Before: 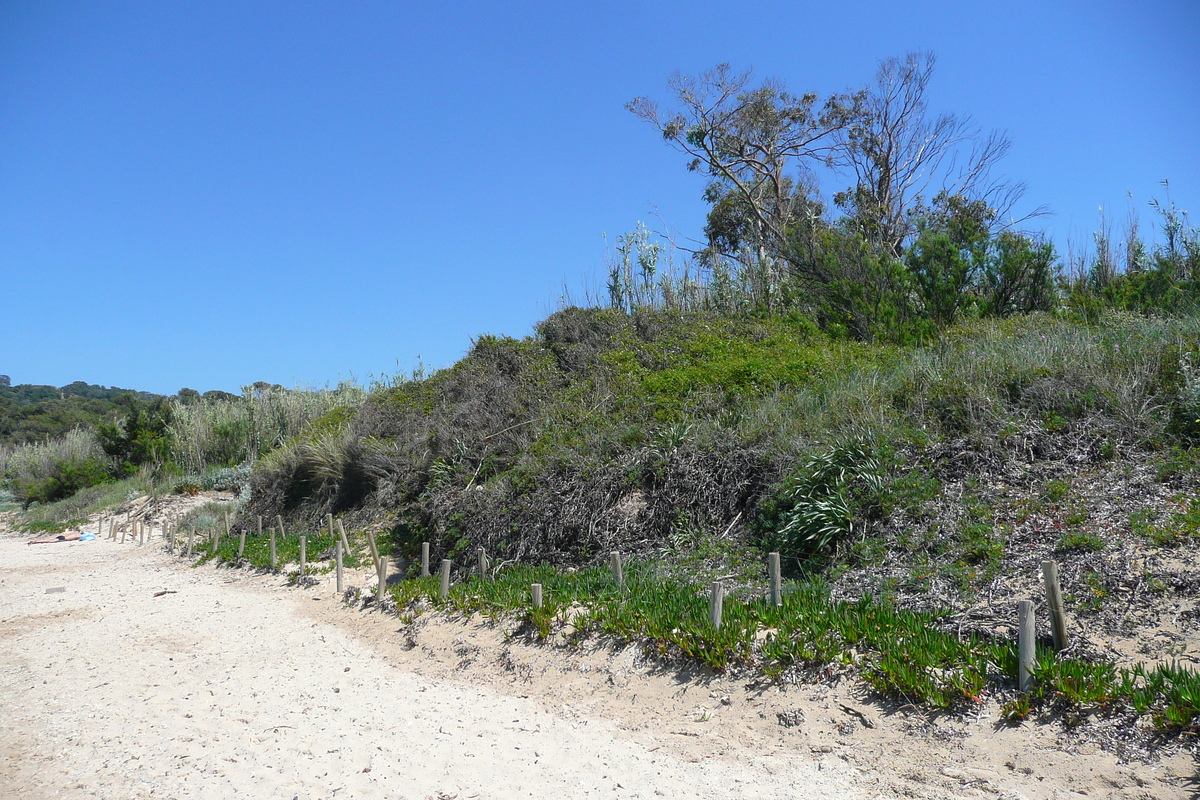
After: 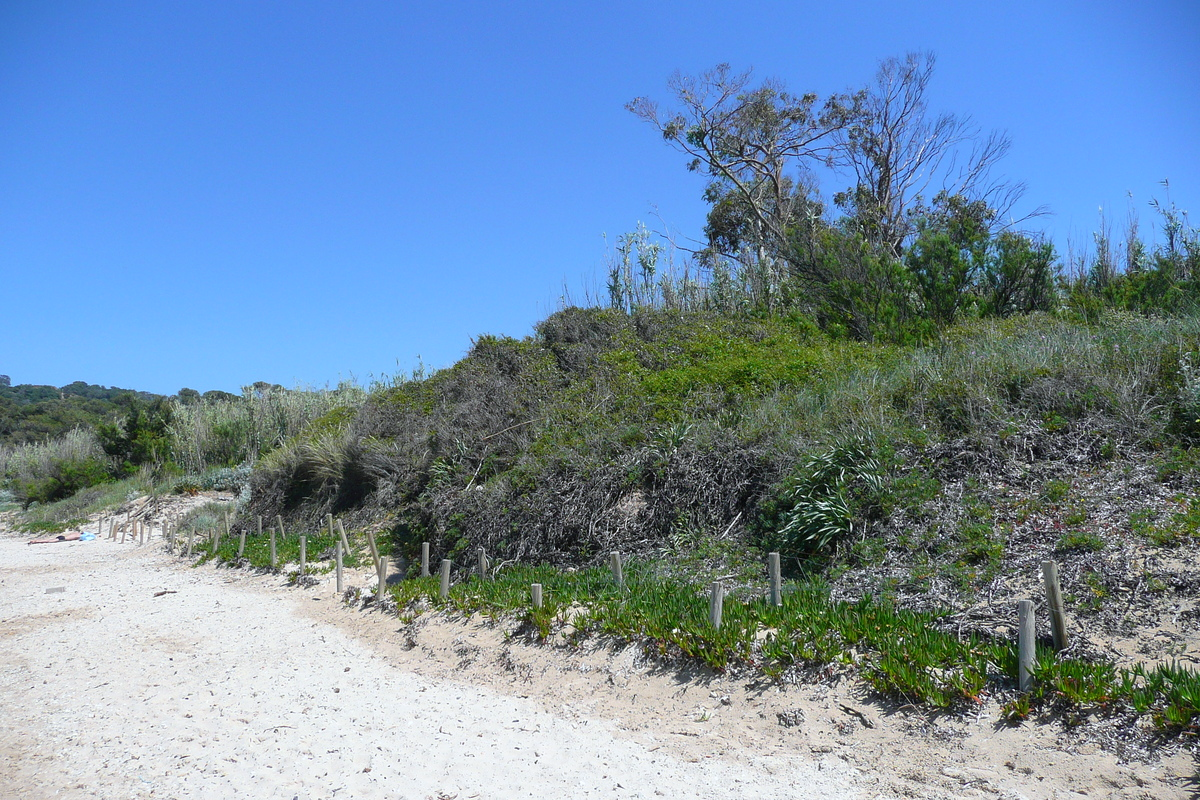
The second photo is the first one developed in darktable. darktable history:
white balance: red 0.976, blue 1.04
exposure: compensate highlight preservation false
